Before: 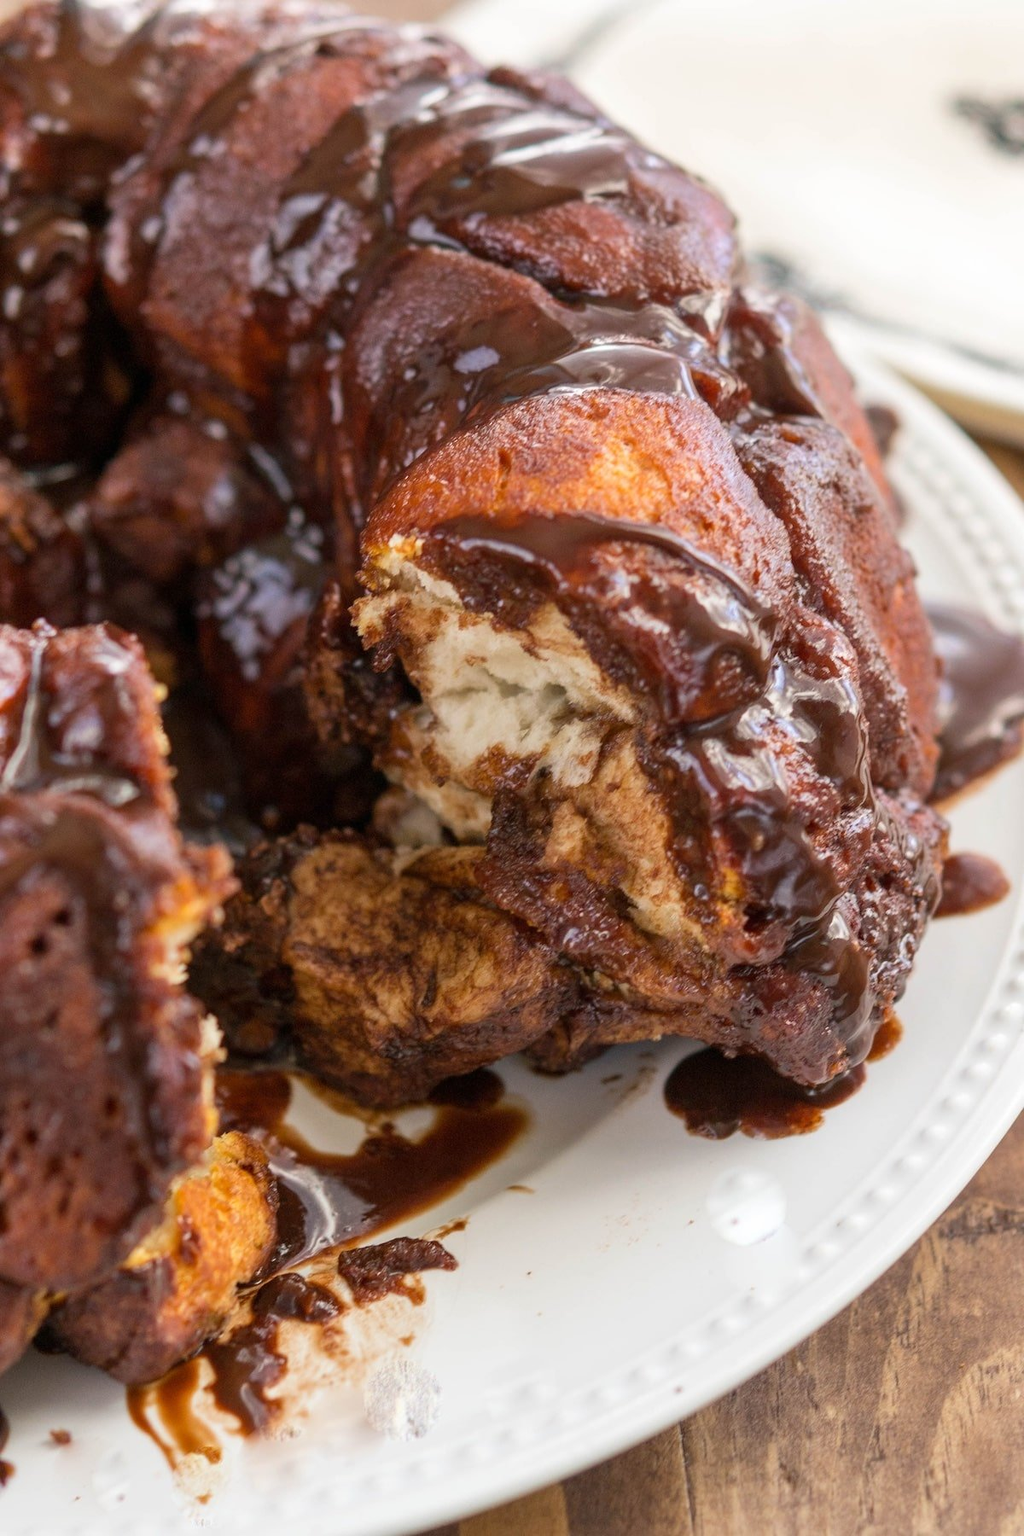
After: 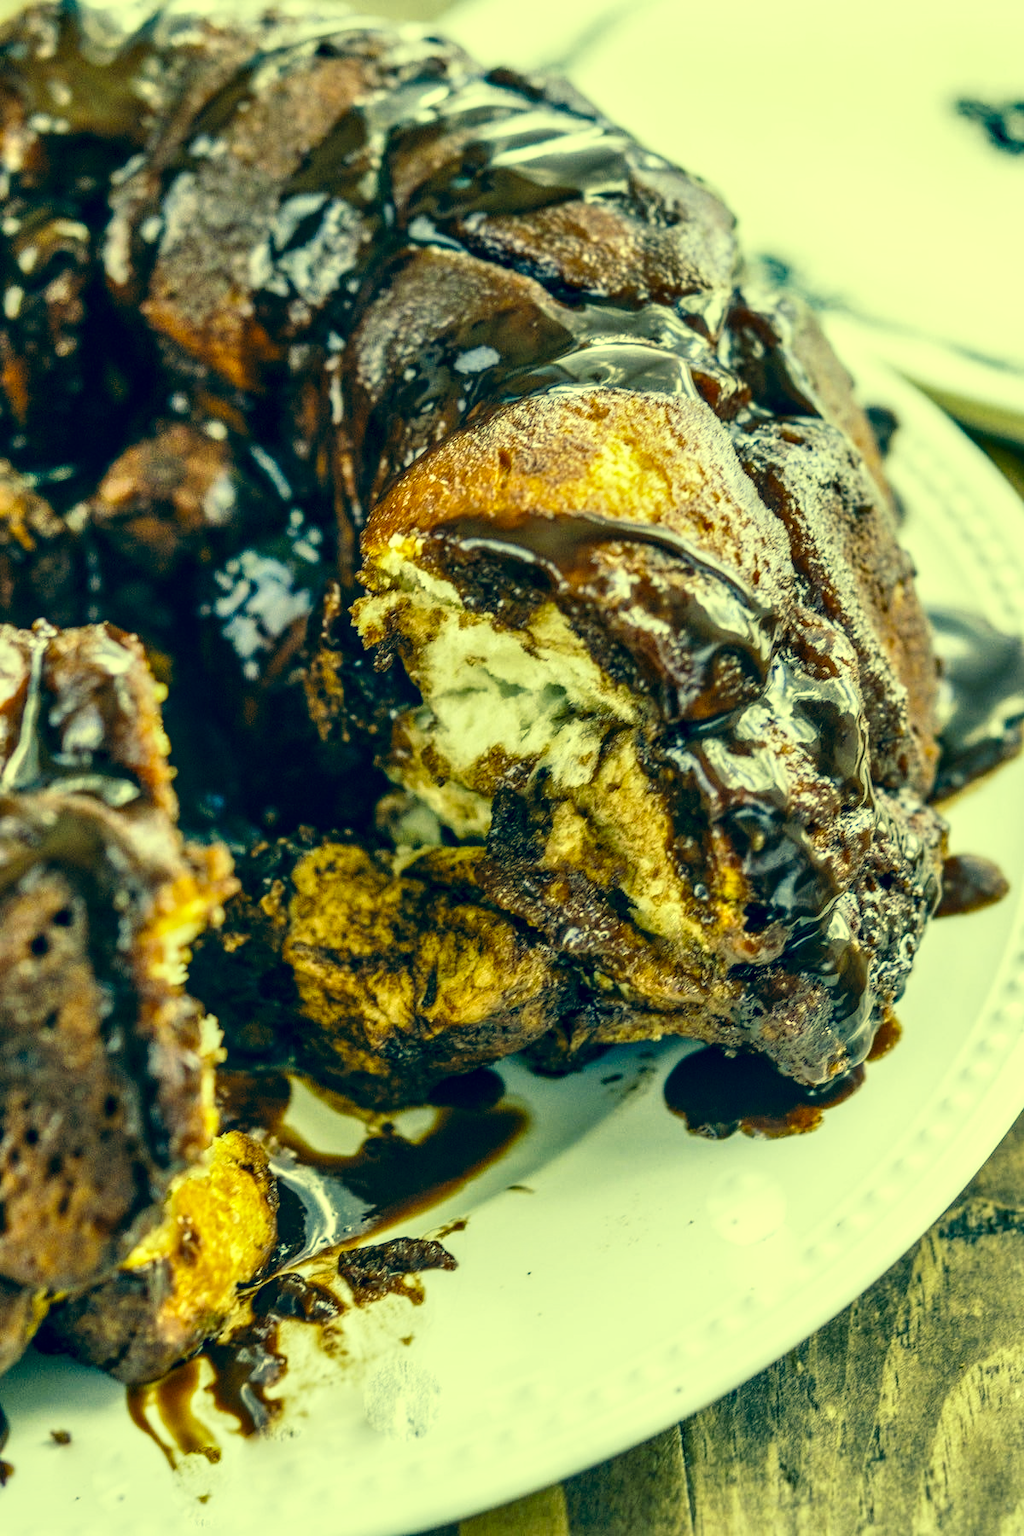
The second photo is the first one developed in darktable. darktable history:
tone equalizer: on, module defaults
local contrast: highlights 20%, detail 150%
contrast brightness saturation: brightness -0.098
color correction: highlights a* -15.98, highlights b* 39.73, shadows a* -39.89, shadows b* -26.96
shadows and highlights: low approximation 0.01, soften with gaussian
base curve: curves: ch0 [(0, 0) (0.028, 0.03) (0.121, 0.232) (0.46, 0.748) (0.859, 0.968) (1, 1)], preserve colors none
